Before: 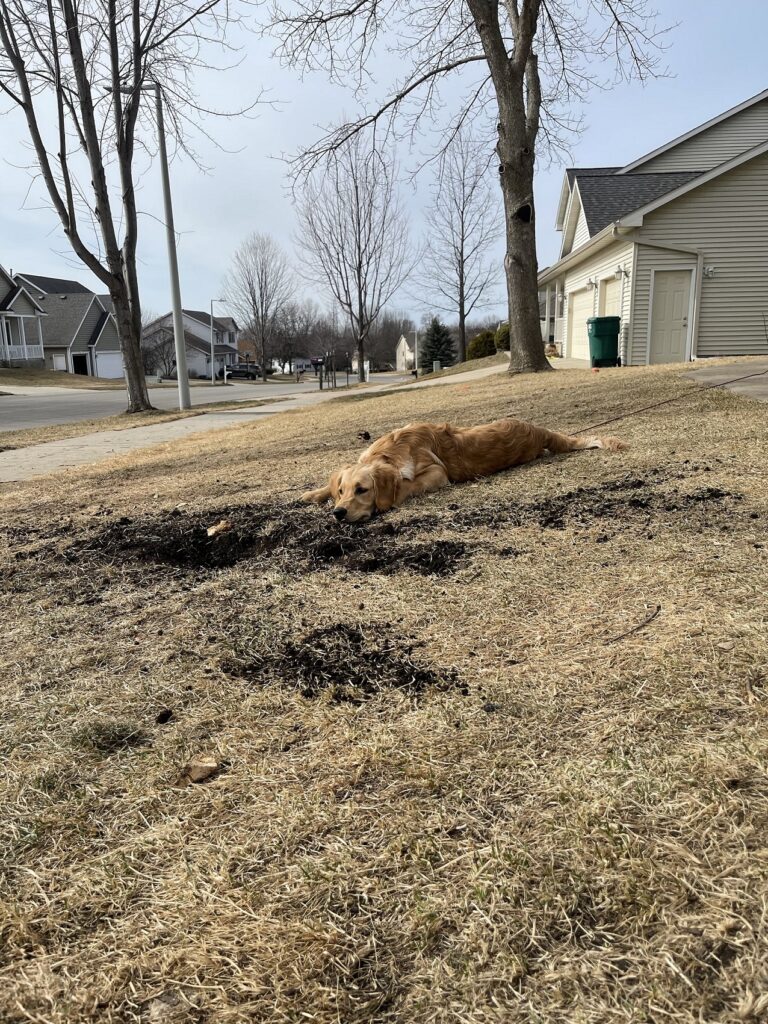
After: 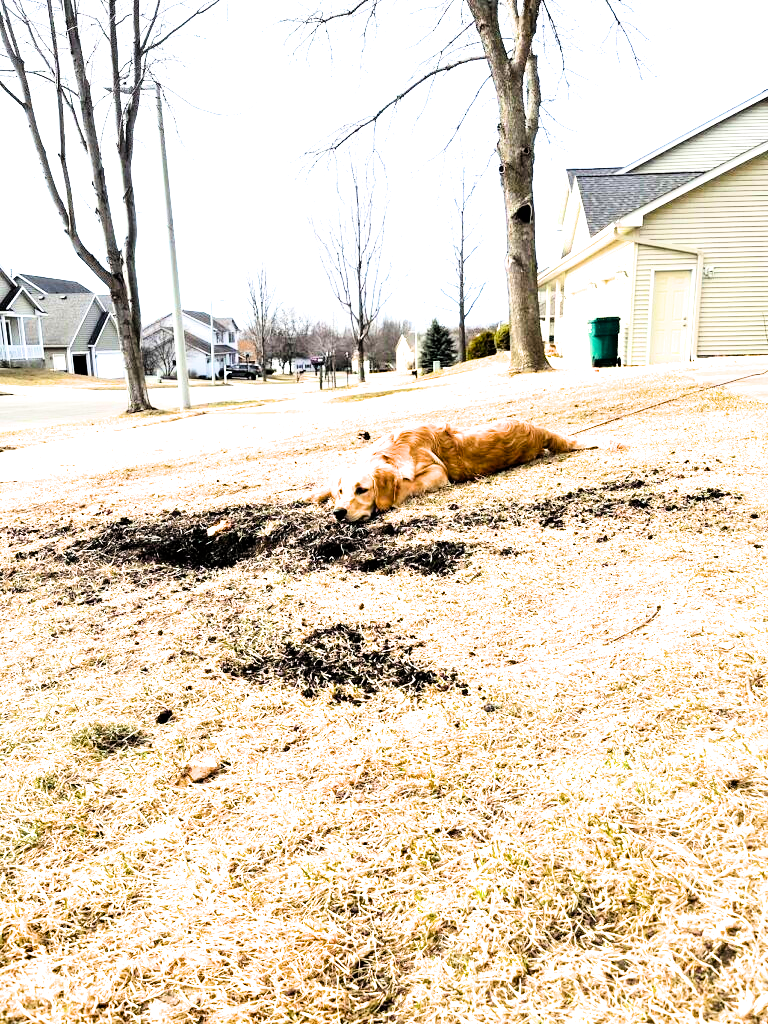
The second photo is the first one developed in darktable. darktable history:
filmic rgb: black relative exposure -5.42 EV, white relative exposure 2.85 EV, dynamic range scaling -37.73%, hardness 4, contrast 1.605, highlights saturation mix -0.93%
exposure: exposure 2.25 EV, compensate highlight preservation false
color balance rgb: perceptual saturation grading › global saturation 25%, global vibrance 20%
